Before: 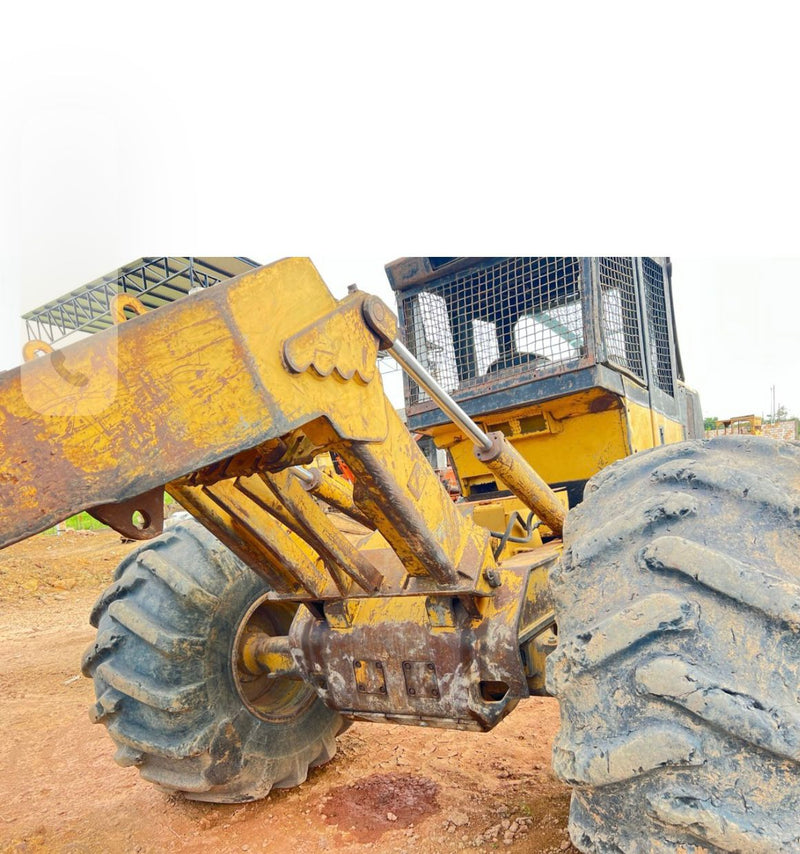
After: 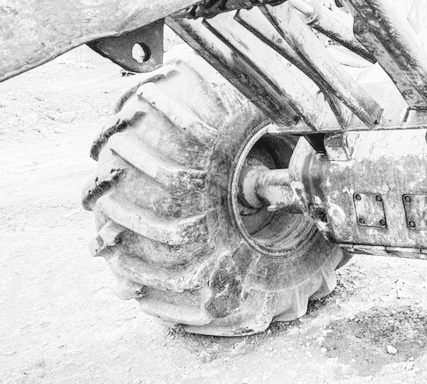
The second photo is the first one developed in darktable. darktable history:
tone equalizer: on, module defaults
monochrome: a 32, b 64, size 2.3
crop and rotate: top 54.778%, right 46.61%, bottom 0.159%
exposure: black level correction 0.012, compensate highlight preservation false
local contrast: on, module defaults
contrast brightness saturation: brightness 0.18, saturation -0.5
base curve: curves: ch0 [(0, 0.003) (0.001, 0.002) (0.006, 0.004) (0.02, 0.022) (0.048, 0.086) (0.094, 0.234) (0.162, 0.431) (0.258, 0.629) (0.385, 0.8) (0.548, 0.918) (0.751, 0.988) (1, 1)], preserve colors none
